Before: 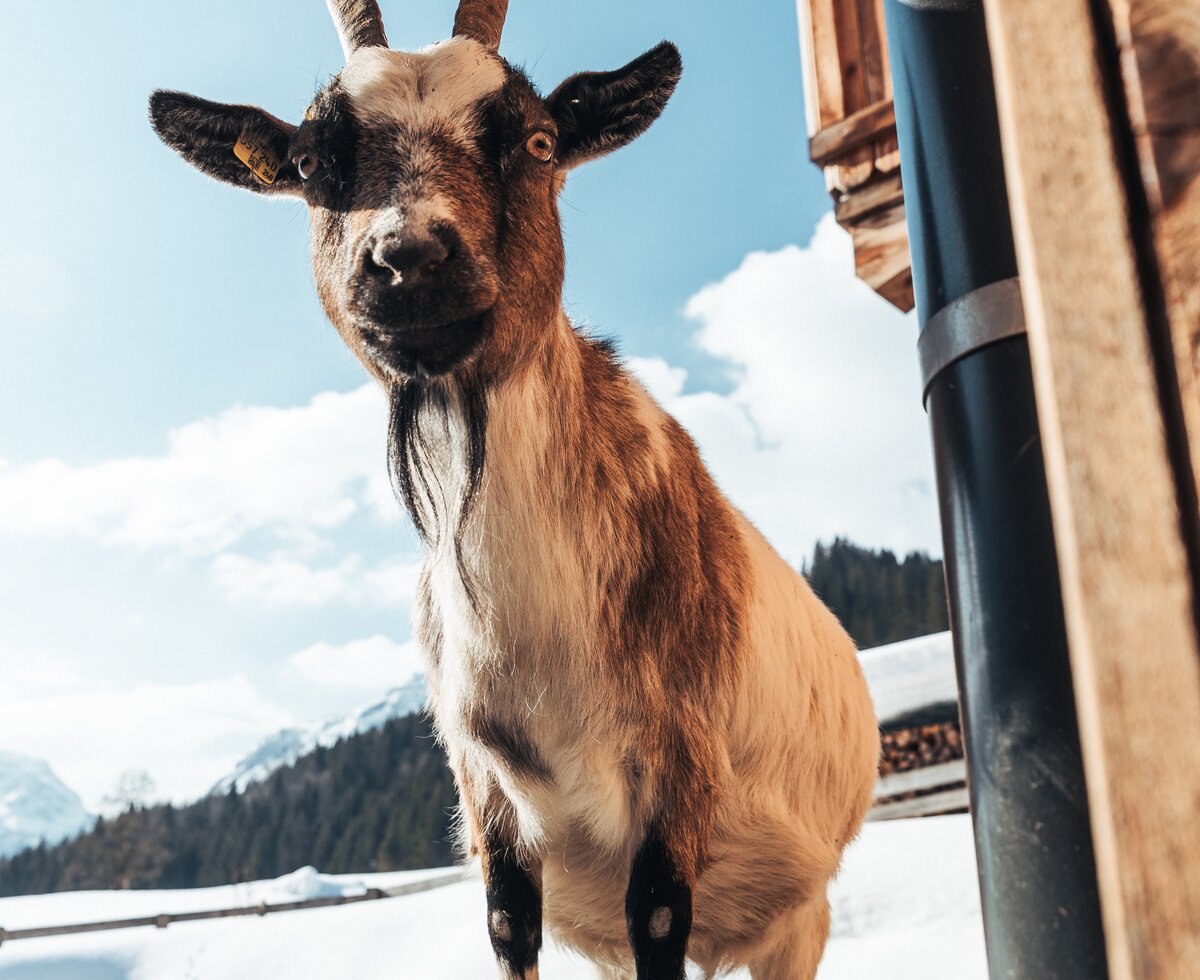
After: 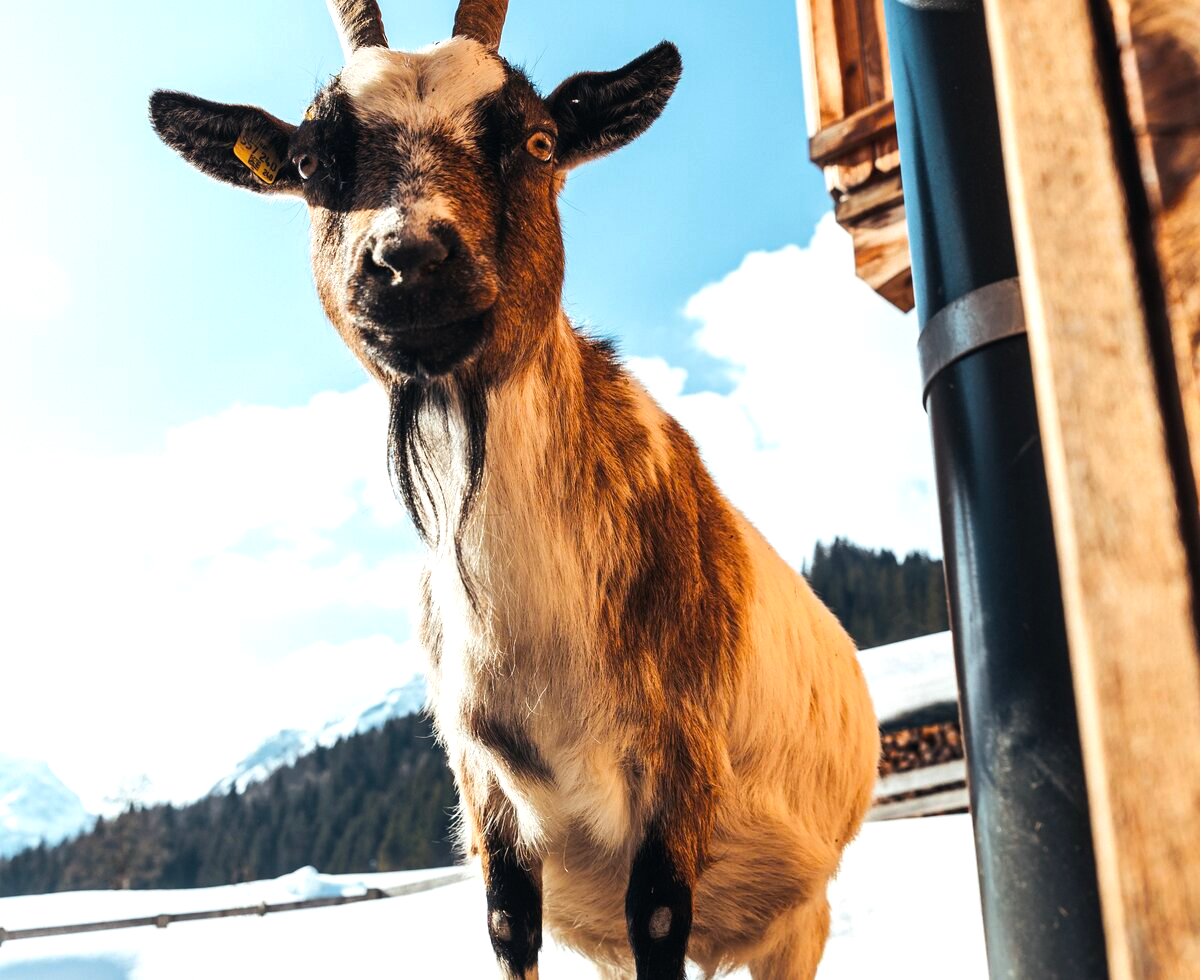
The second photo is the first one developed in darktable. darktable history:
color balance rgb: perceptual saturation grading › global saturation 37.009%
tone equalizer: -8 EV -0.449 EV, -7 EV -0.411 EV, -6 EV -0.299 EV, -5 EV -0.207 EV, -3 EV 0.225 EV, -2 EV 0.344 EV, -1 EV 0.397 EV, +0 EV 0.429 EV, edges refinement/feathering 500, mask exposure compensation -1.57 EV, preserve details no
